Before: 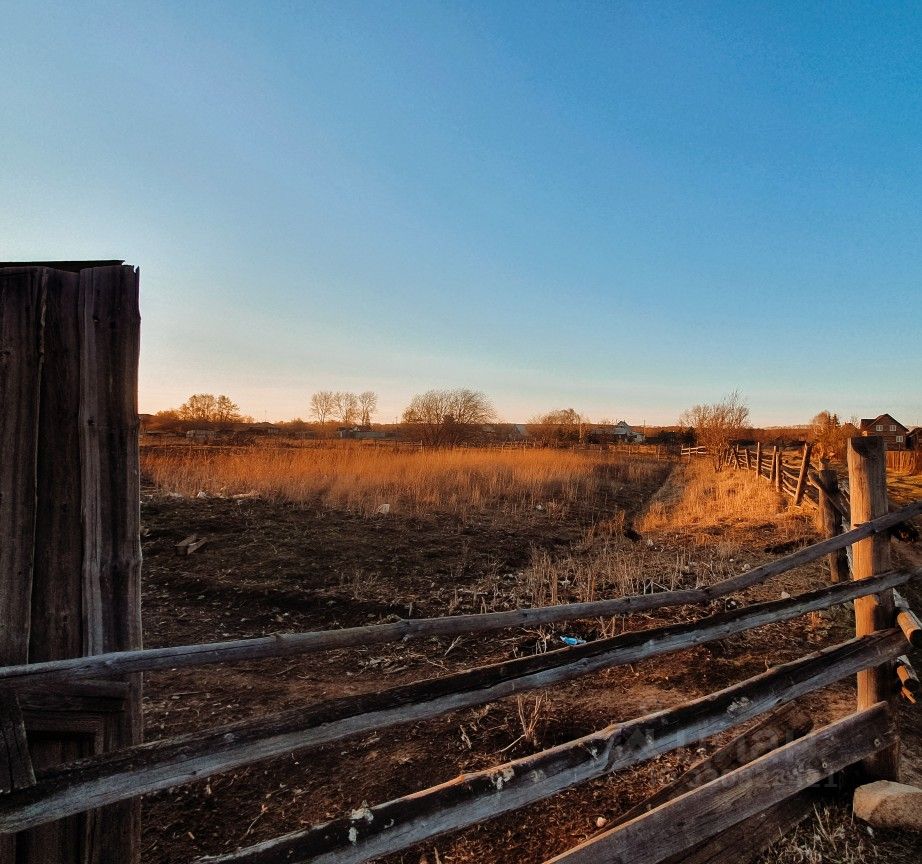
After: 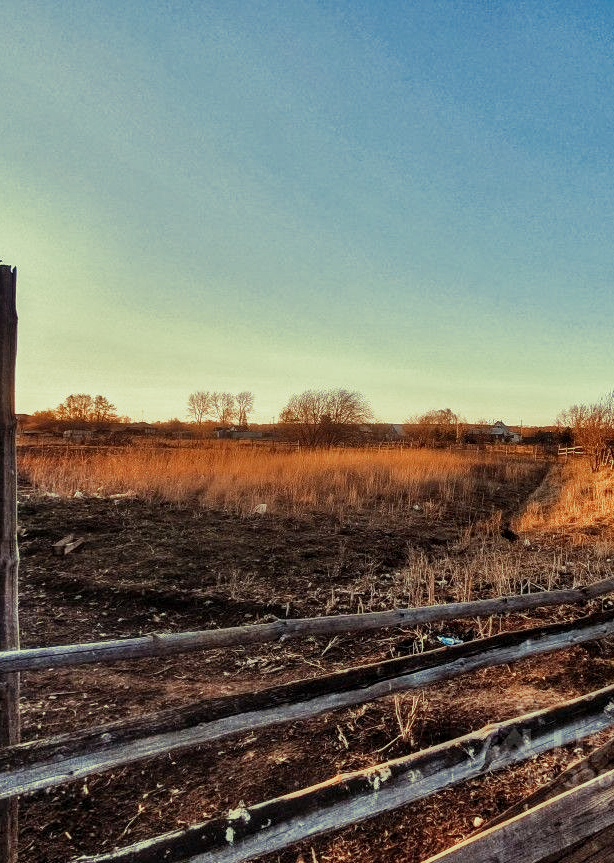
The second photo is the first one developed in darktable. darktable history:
crop and rotate: left 13.342%, right 19.991%
split-toning: shadows › hue 290.82°, shadows › saturation 0.34, highlights › saturation 0.38, balance 0, compress 50%
local contrast: on, module defaults
shadows and highlights: soften with gaussian
